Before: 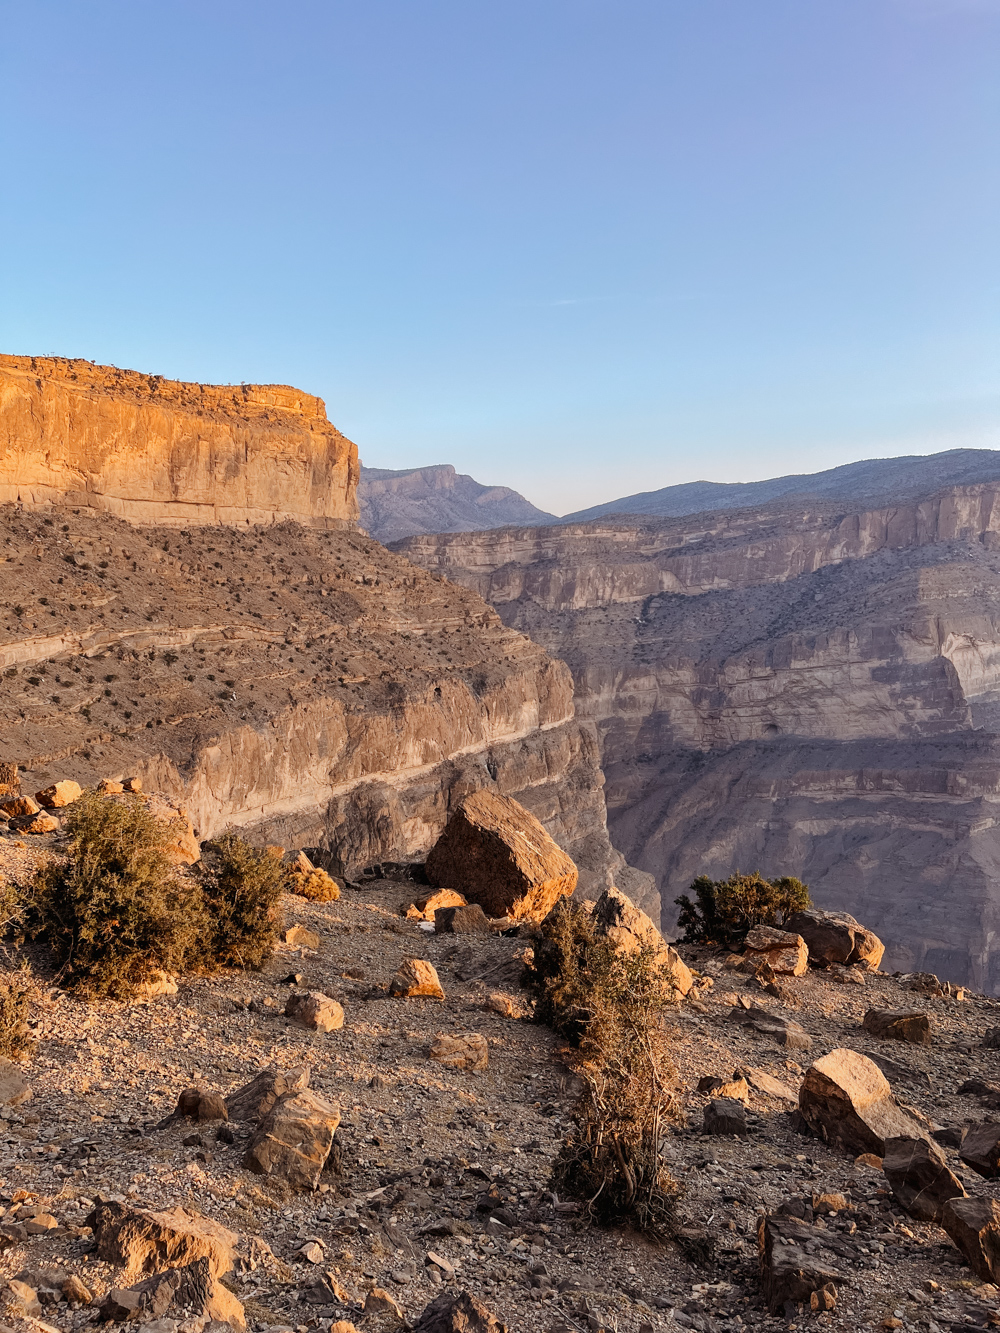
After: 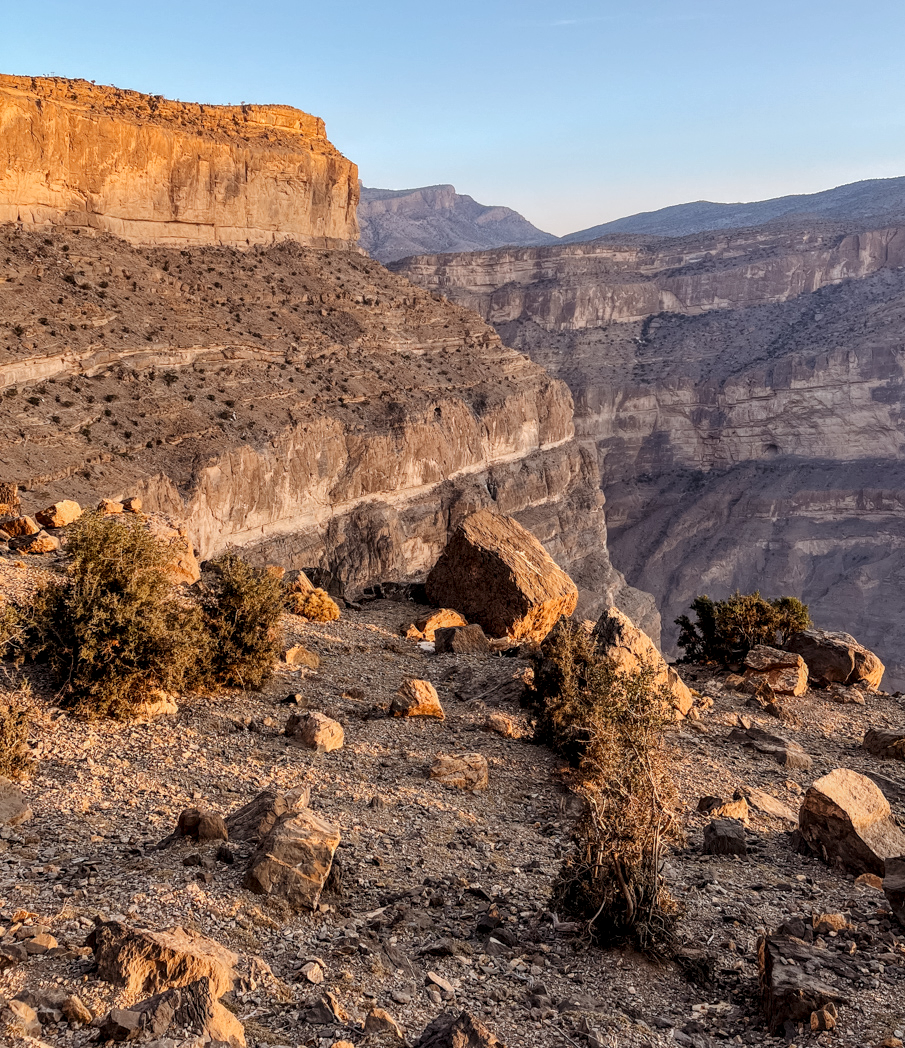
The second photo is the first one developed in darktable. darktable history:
local contrast: detail 130%
crop: top 21.034%, right 9.426%, bottom 0.317%
